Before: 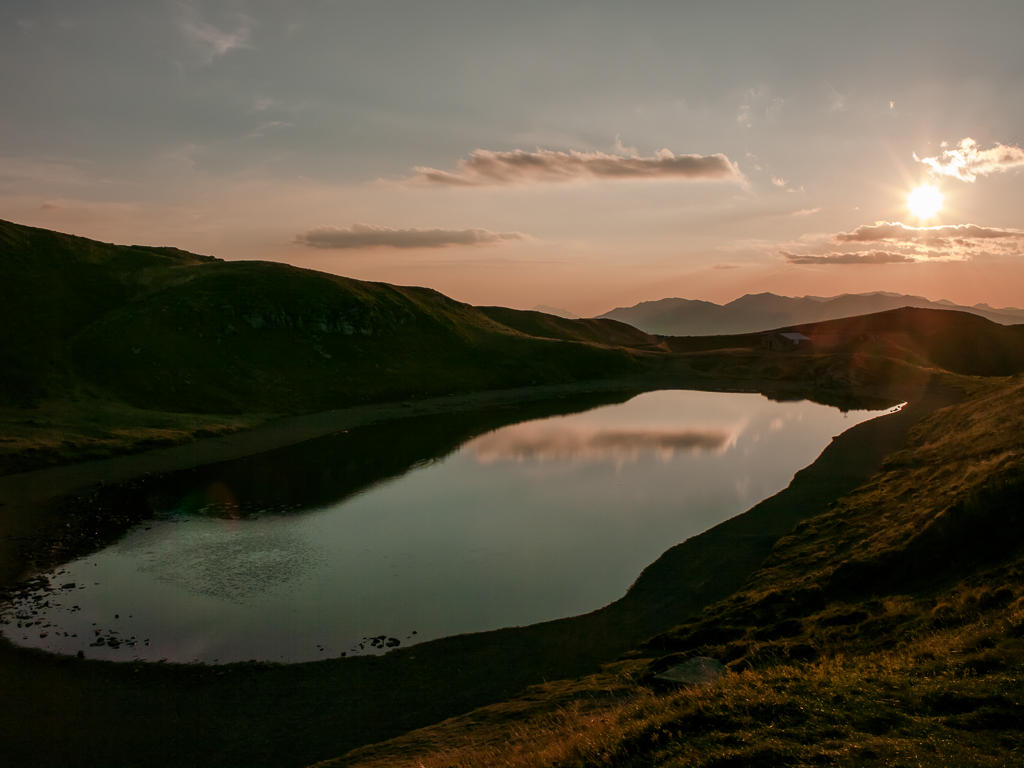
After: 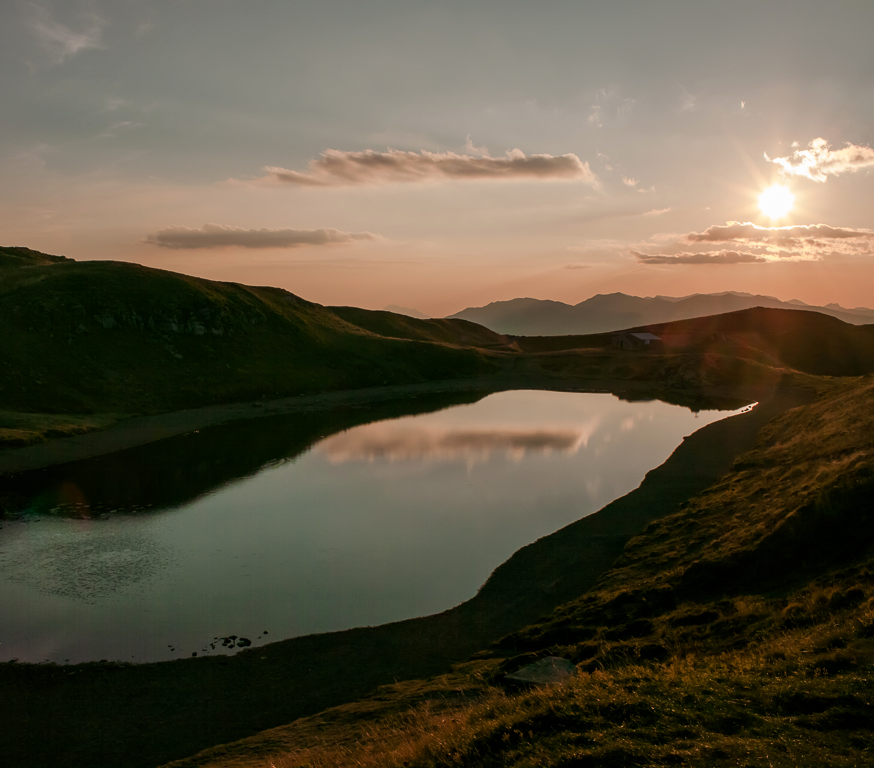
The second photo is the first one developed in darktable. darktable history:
base curve: curves: ch0 [(0, 0) (0.283, 0.295) (1, 1)], preserve colors none
crop and rotate: left 14.584%
